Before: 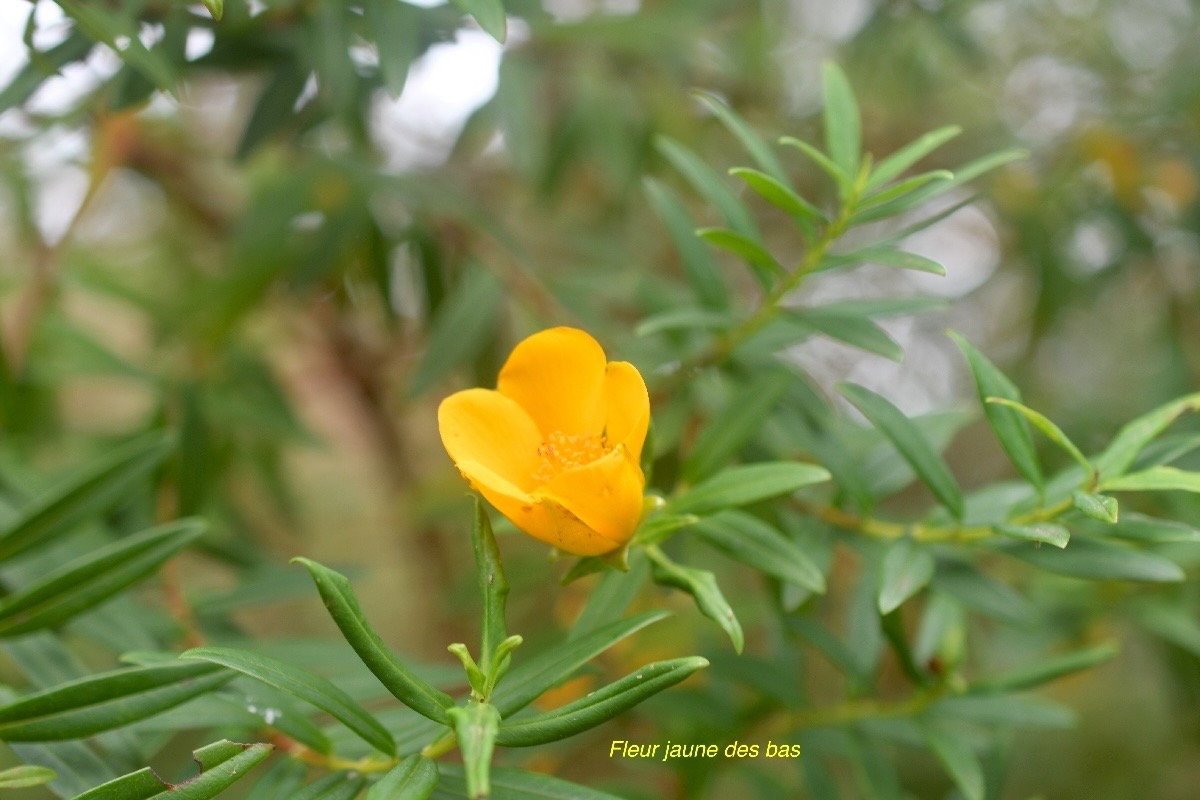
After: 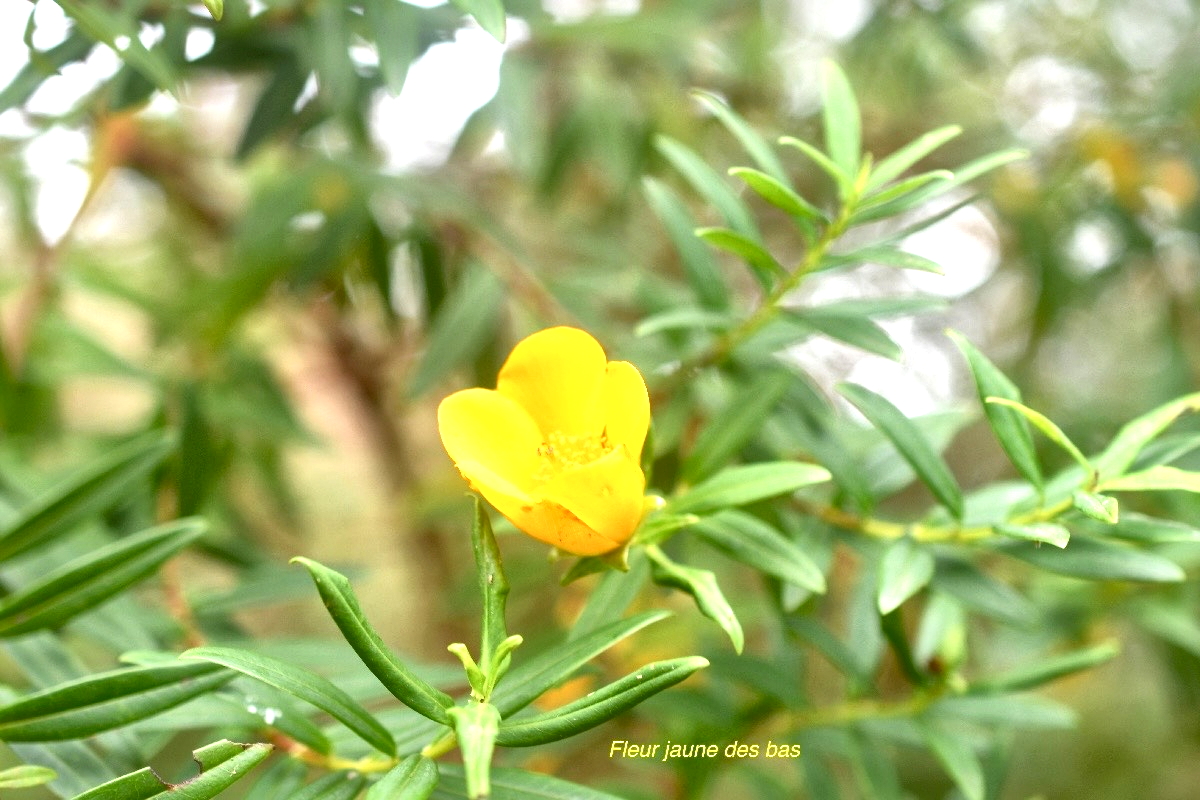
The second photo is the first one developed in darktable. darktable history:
exposure: exposure 1.001 EV, compensate highlight preservation false
local contrast: mode bilateral grid, contrast 21, coarseness 50, detail 171%, midtone range 0.2
